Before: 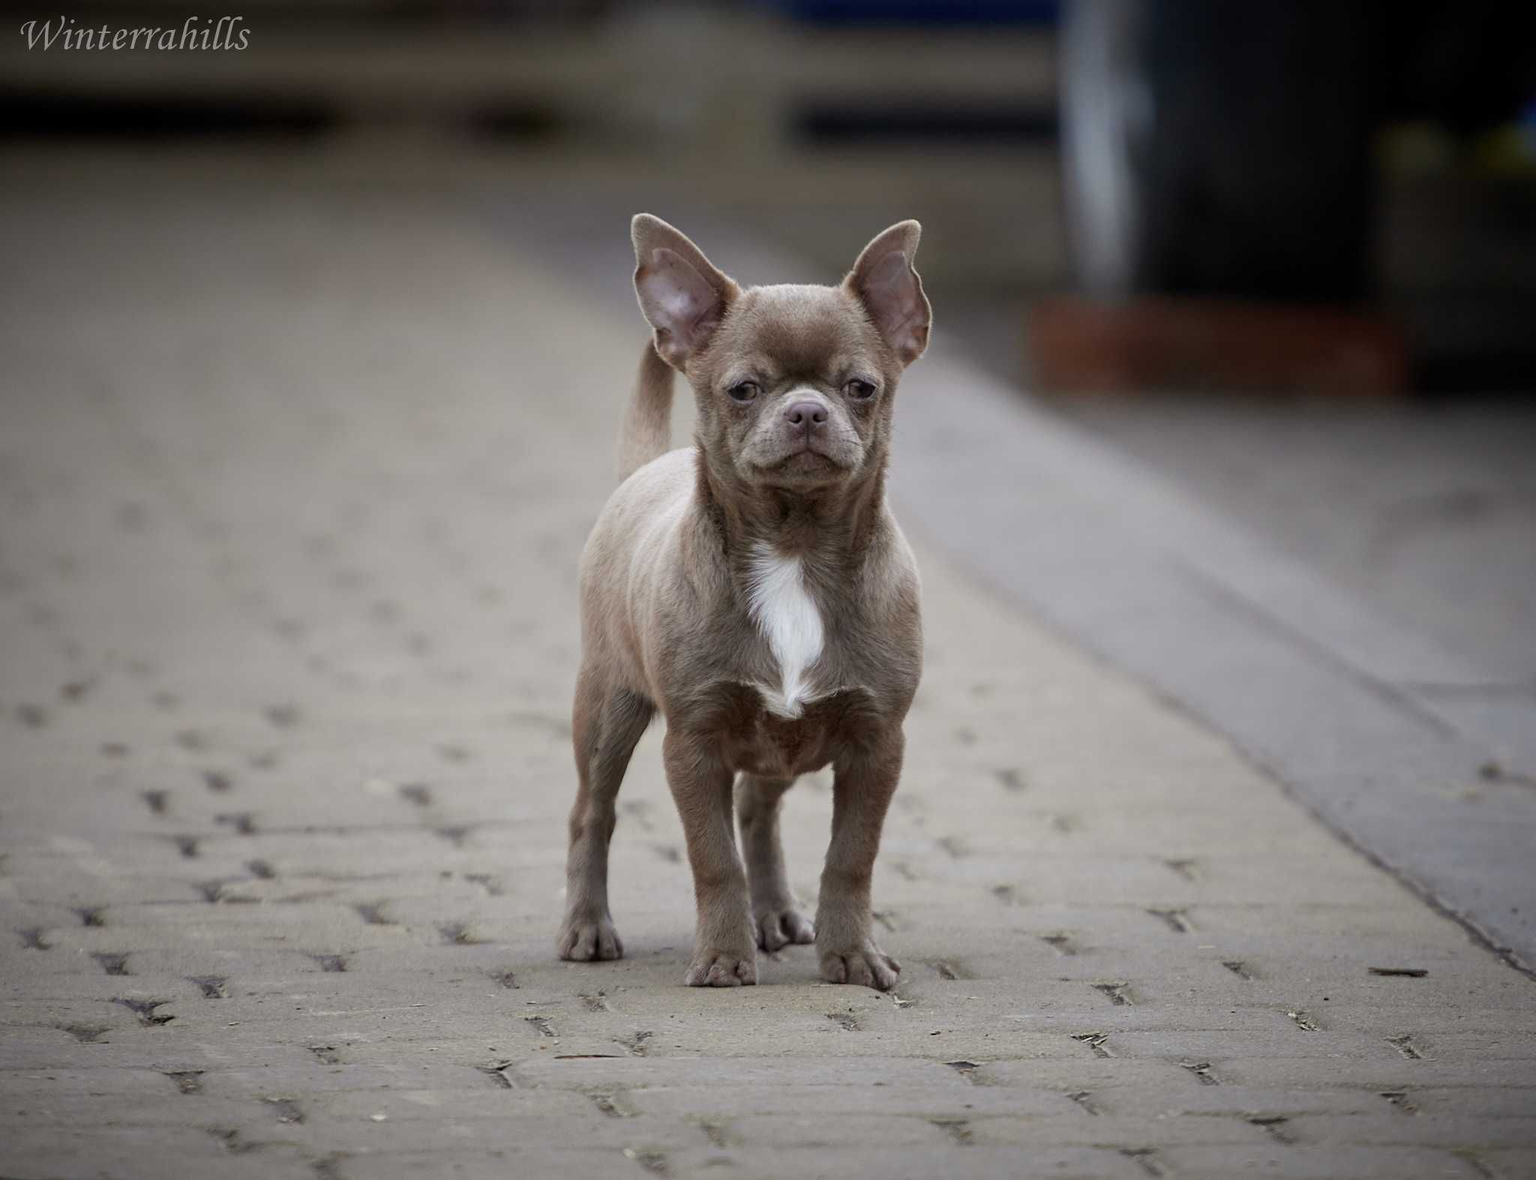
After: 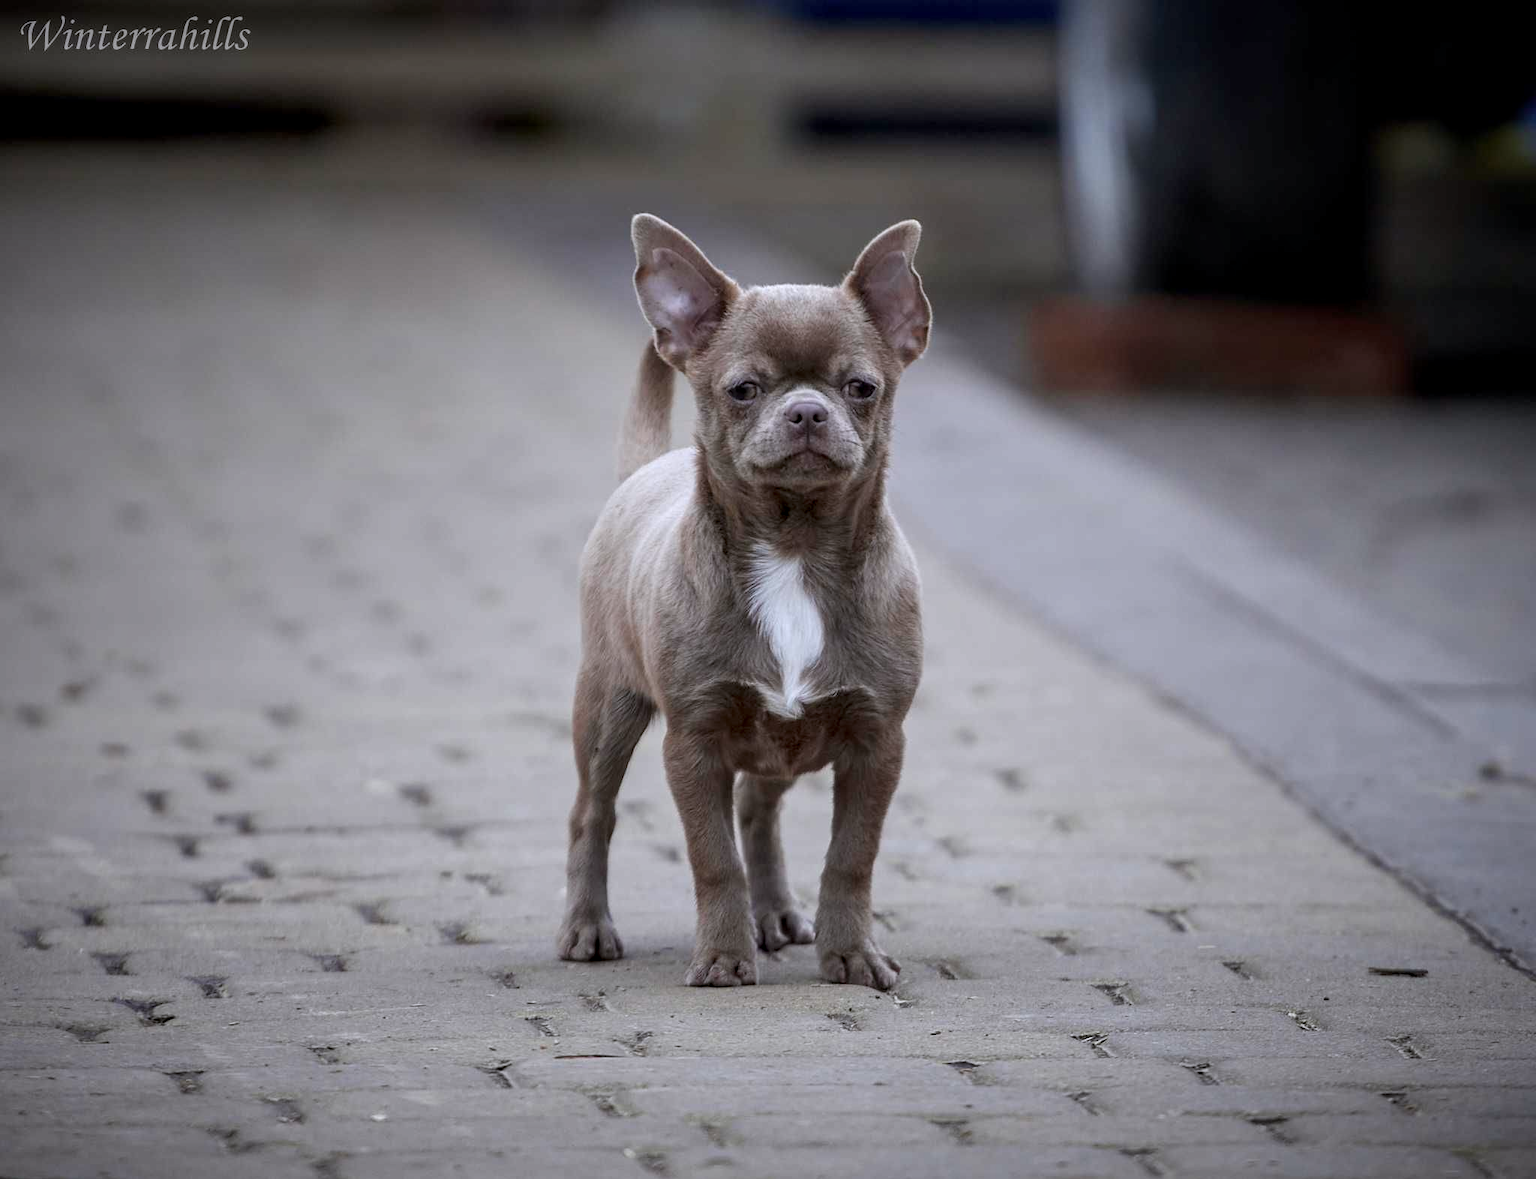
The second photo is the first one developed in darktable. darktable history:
exposure: exposure 0.02 EV, compensate highlight preservation false
local contrast: on, module defaults
color calibration: illuminant as shot in camera, x 0.358, y 0.373, temperature 4628.91 K
